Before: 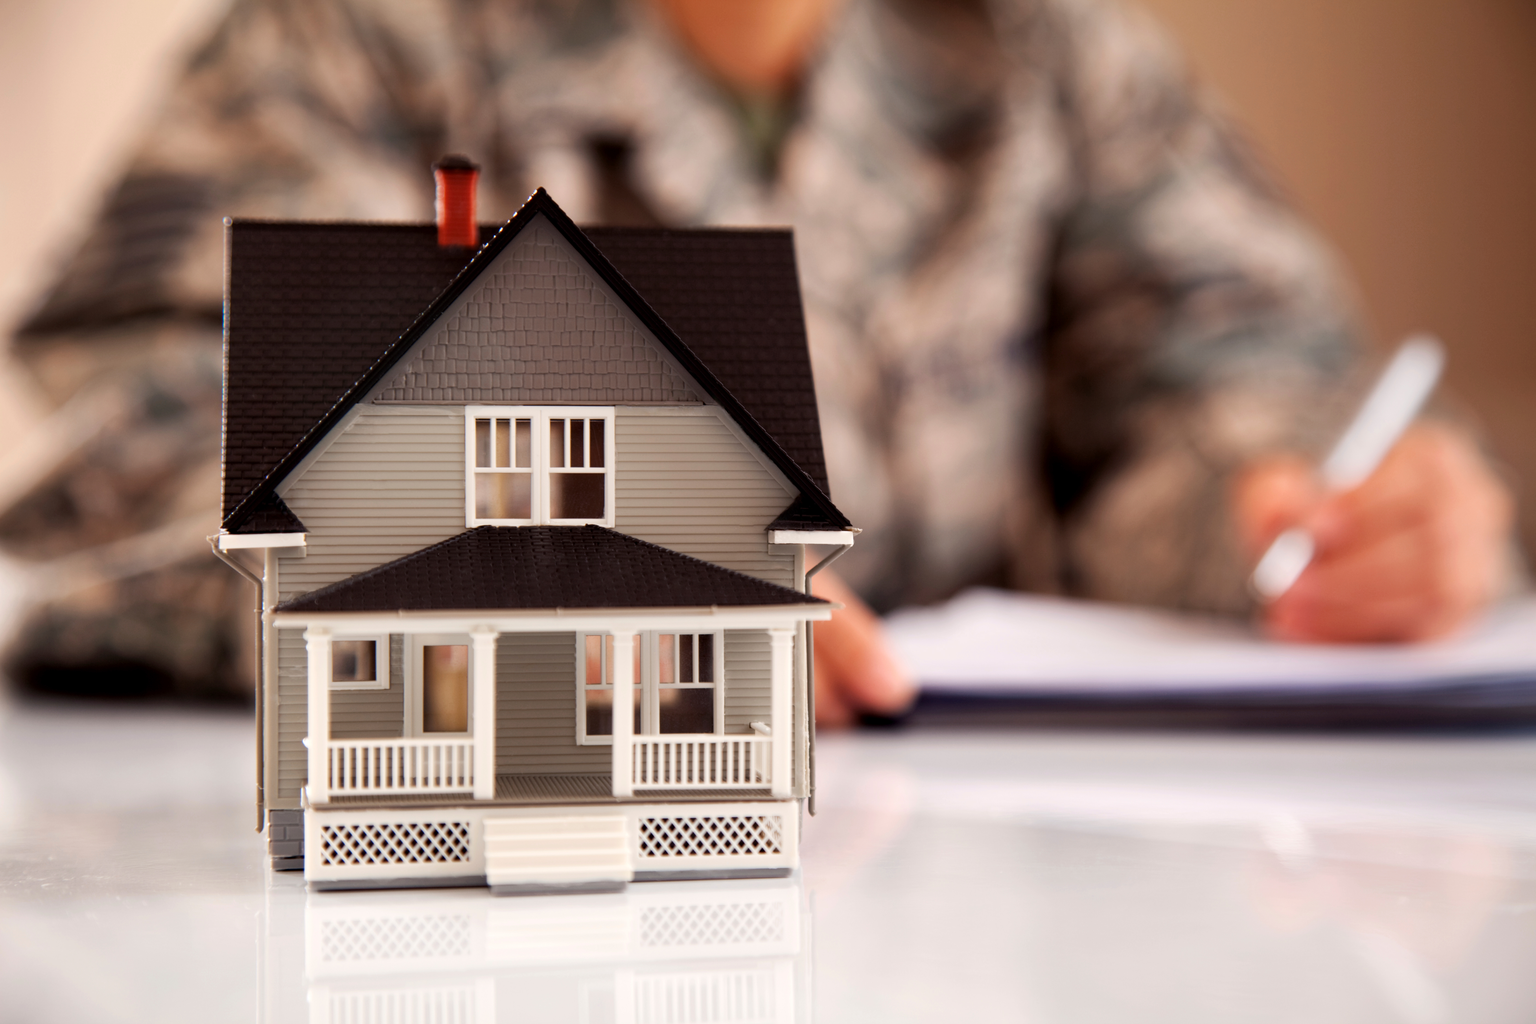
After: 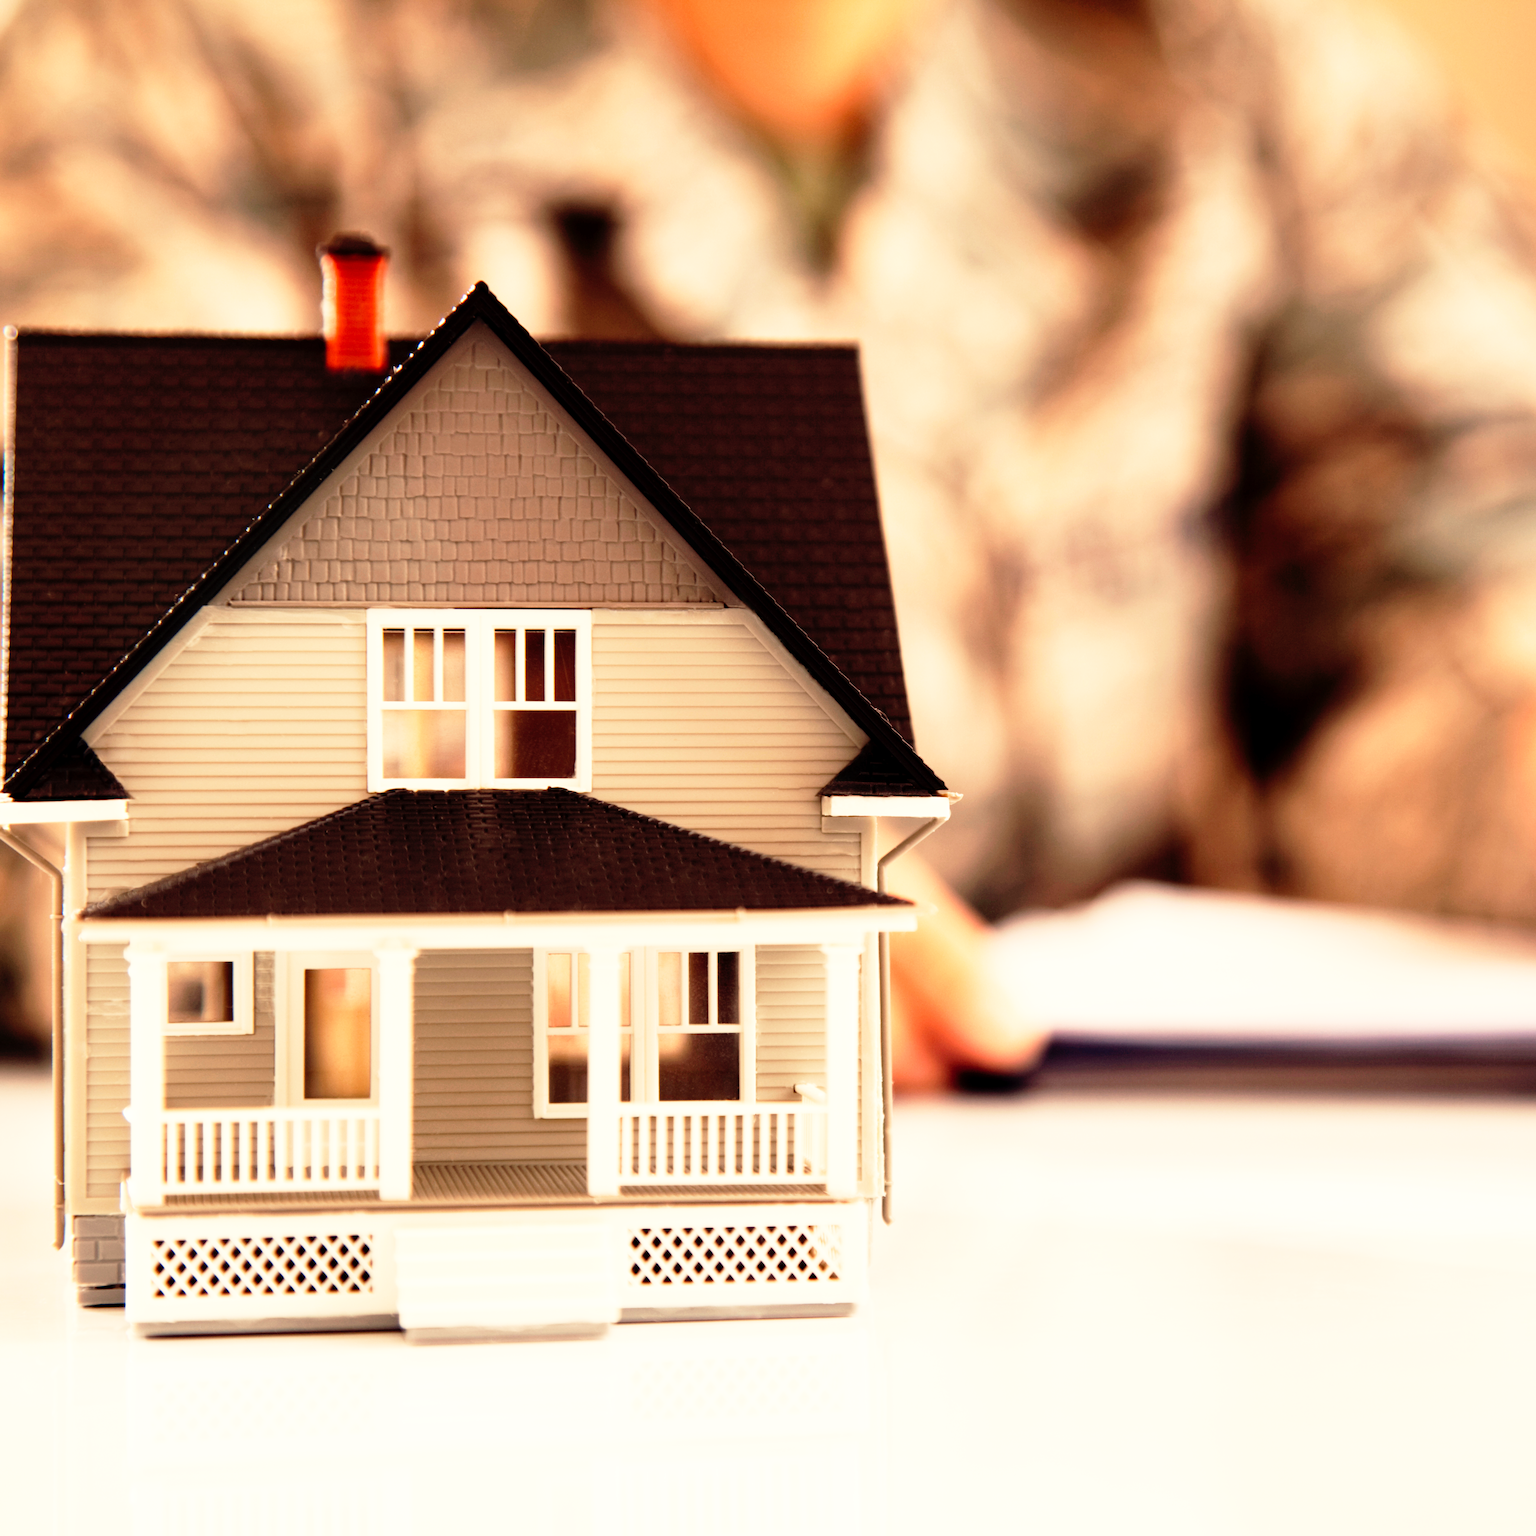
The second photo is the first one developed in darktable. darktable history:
crop and rotate: left 14.385%, right 18.948%
contrast brightness saturation: saturation -0.05
white balance: red 1.138, green 0.996, blue 0.812
base curve: curves: ch0 [(0, 0) (0.012, 0.01) (0.073, 0.168) (0.31, 0.711) (0.645, 0.957) (1, 1)], preserve colors none
